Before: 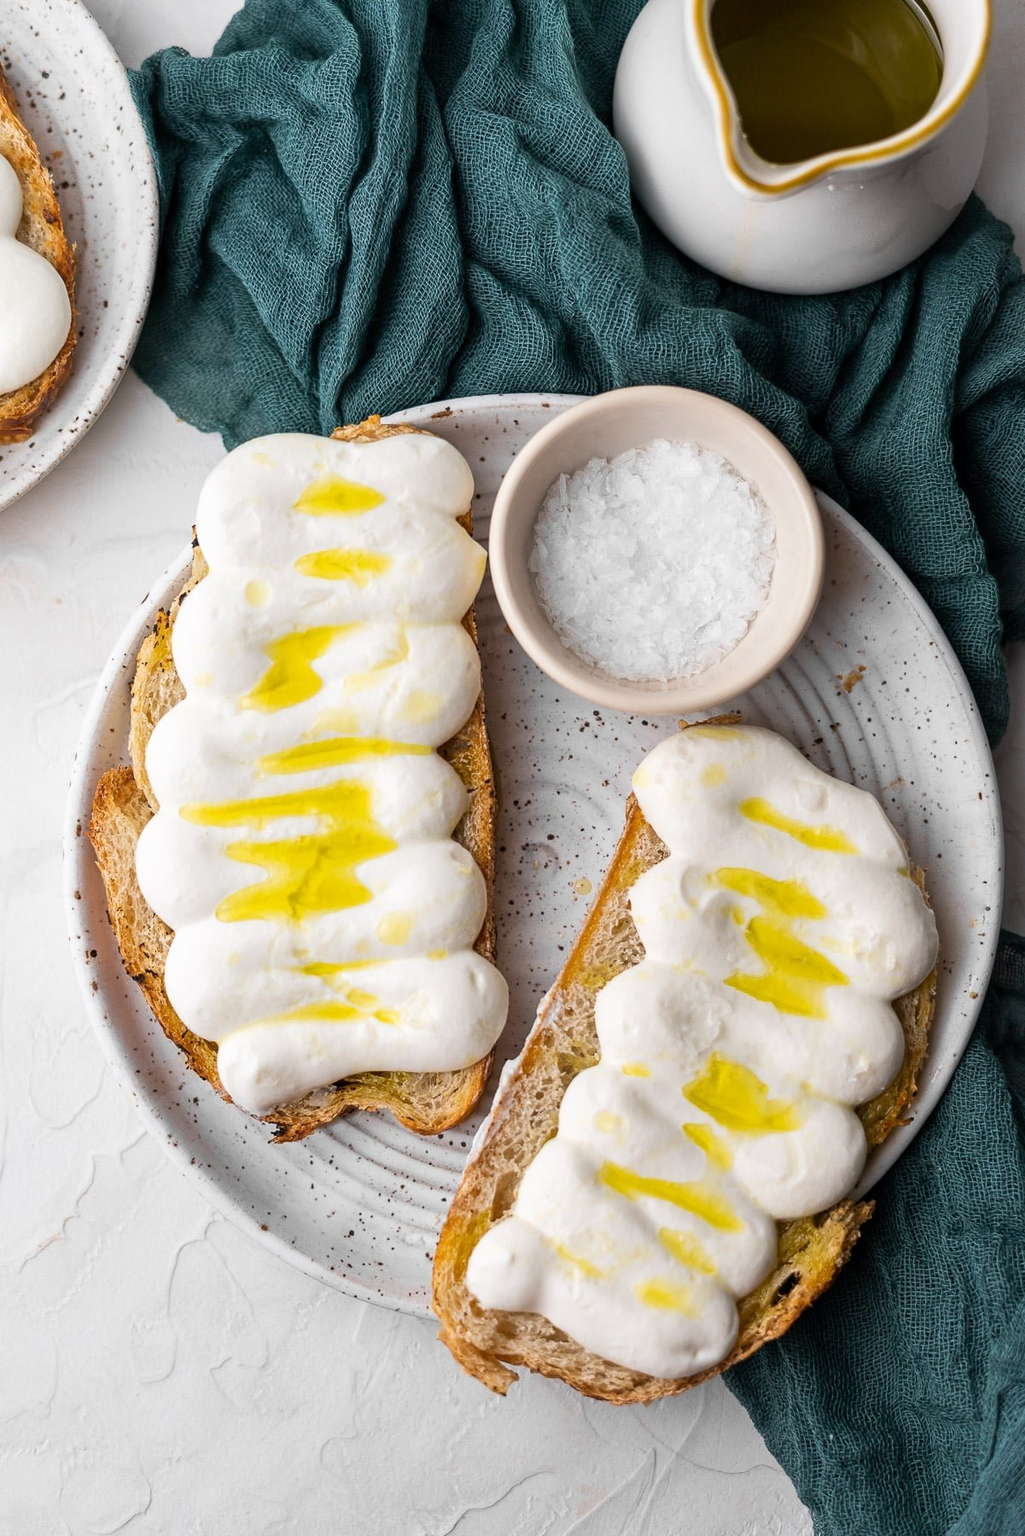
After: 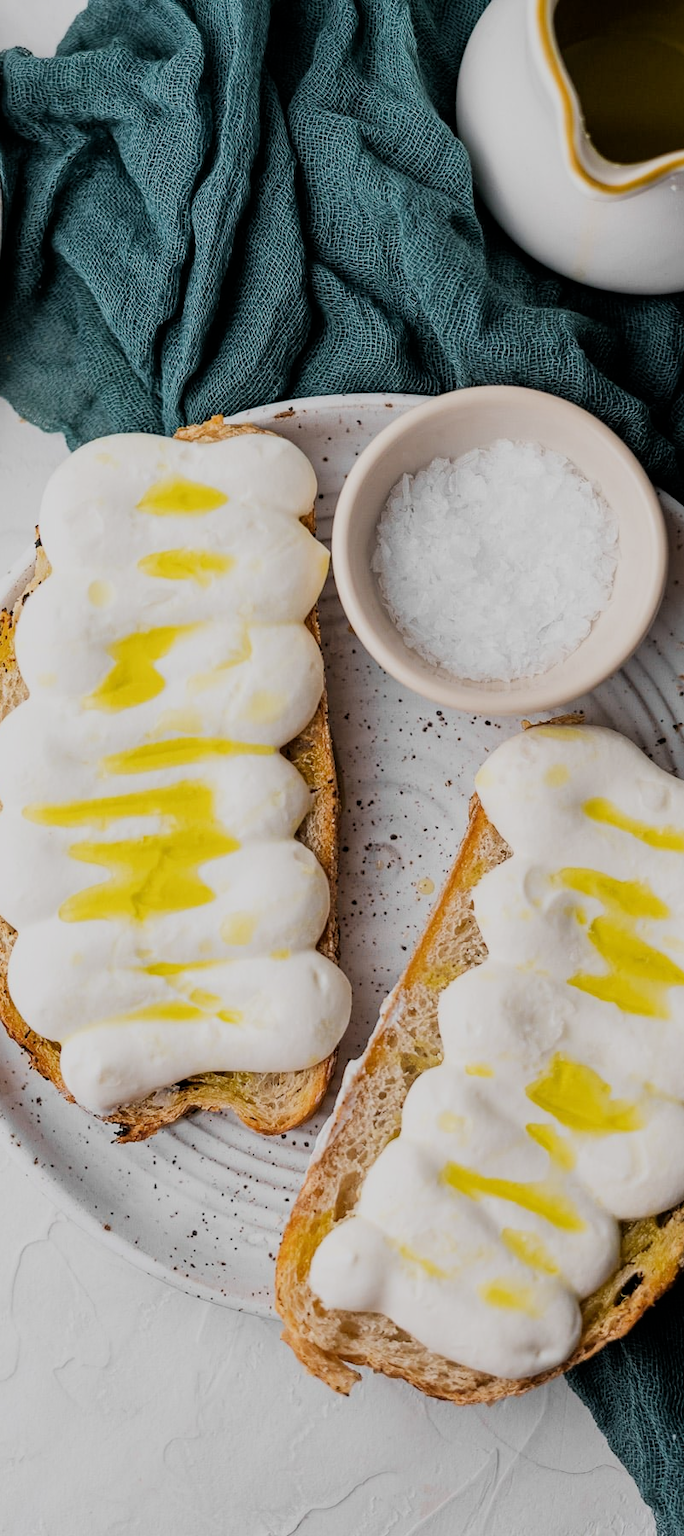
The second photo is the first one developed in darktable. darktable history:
filmic rgb: black relative exposure -7.65 EV, white relative exposure 4.56 EV, hardness 3.61
crop and rotate: left 15.337%, right 17.818%
